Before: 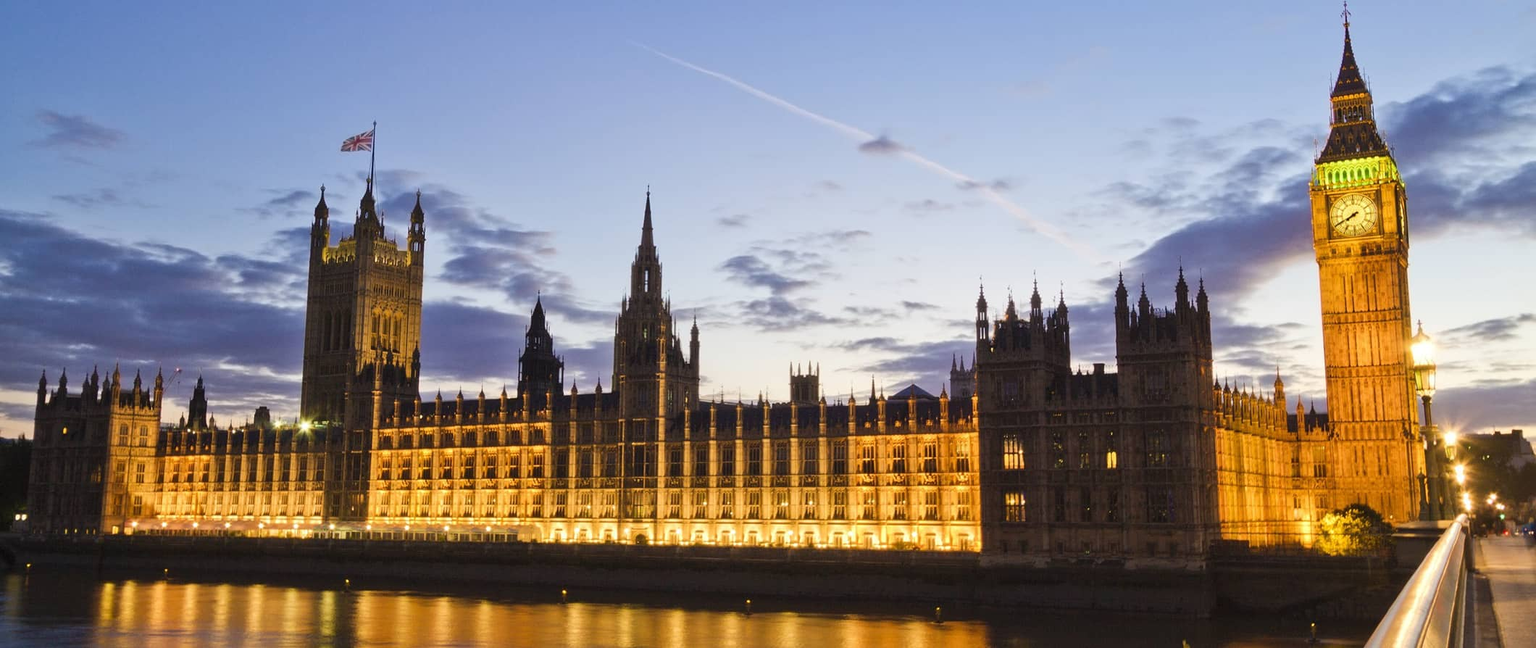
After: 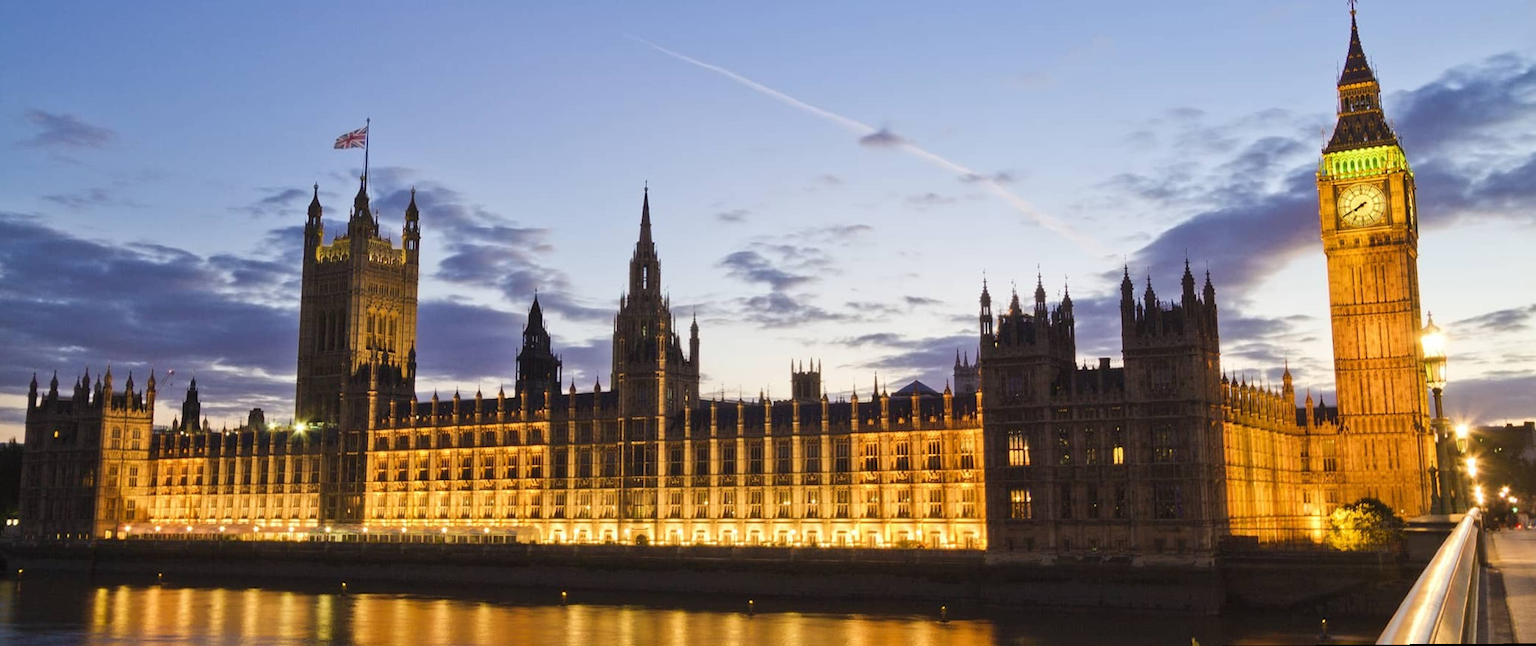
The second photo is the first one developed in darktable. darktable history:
crop: top 1.049%, right 0.001%
rotate and perspective: rotation -0.45°, automatic cropping original format, crop left 0.008, crop right 0.992, crop top 0.012, crop bottom 0.988
